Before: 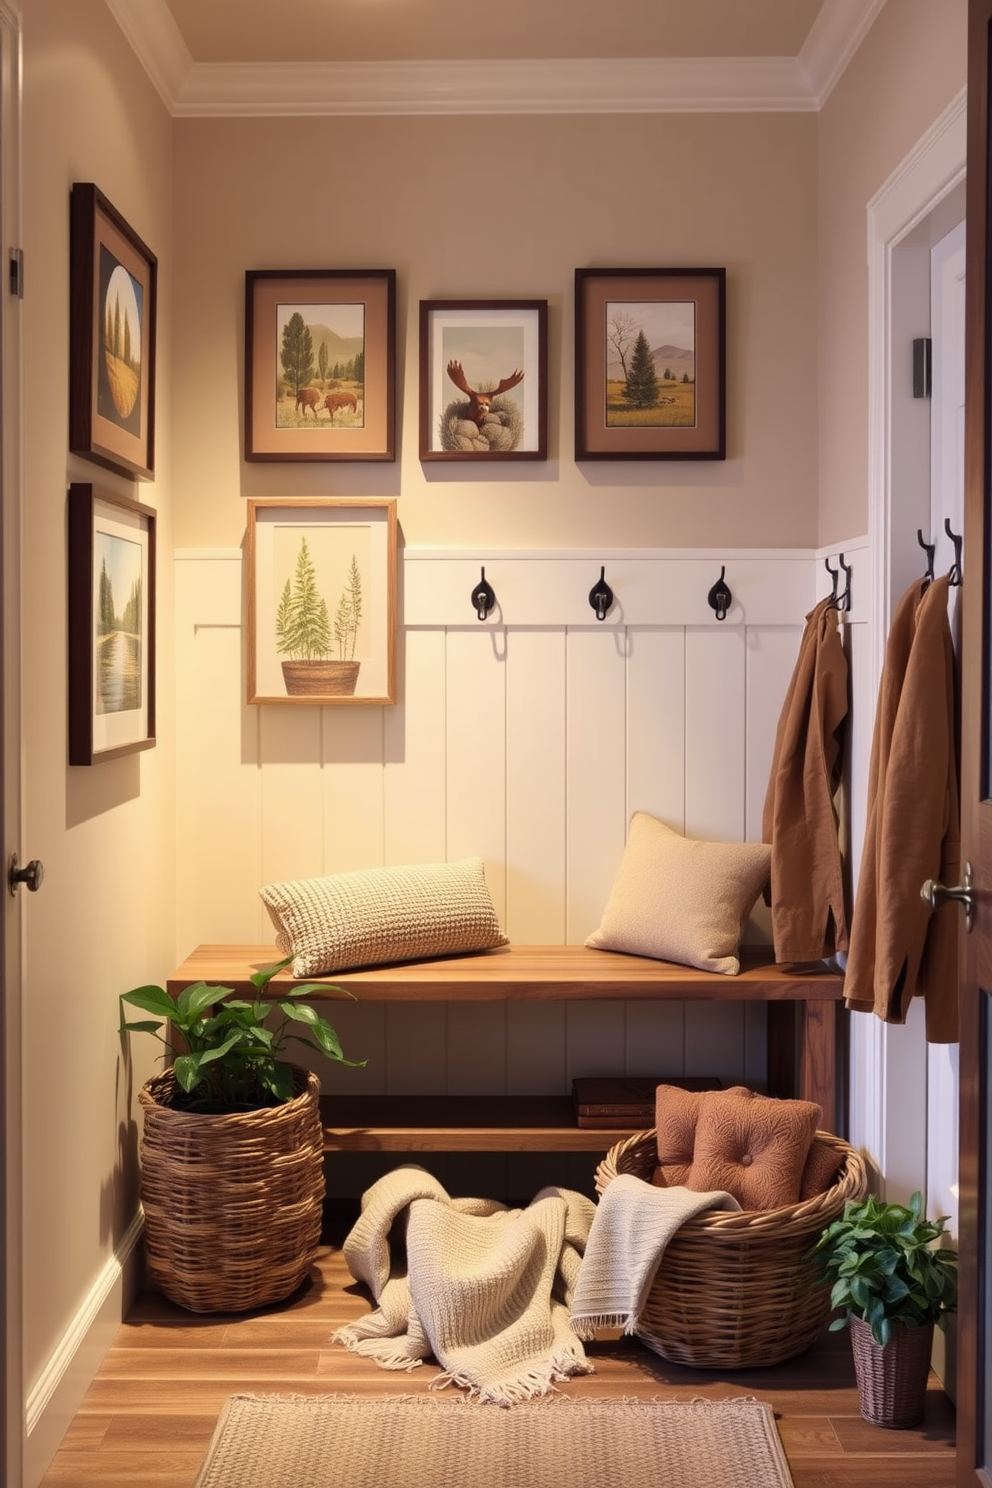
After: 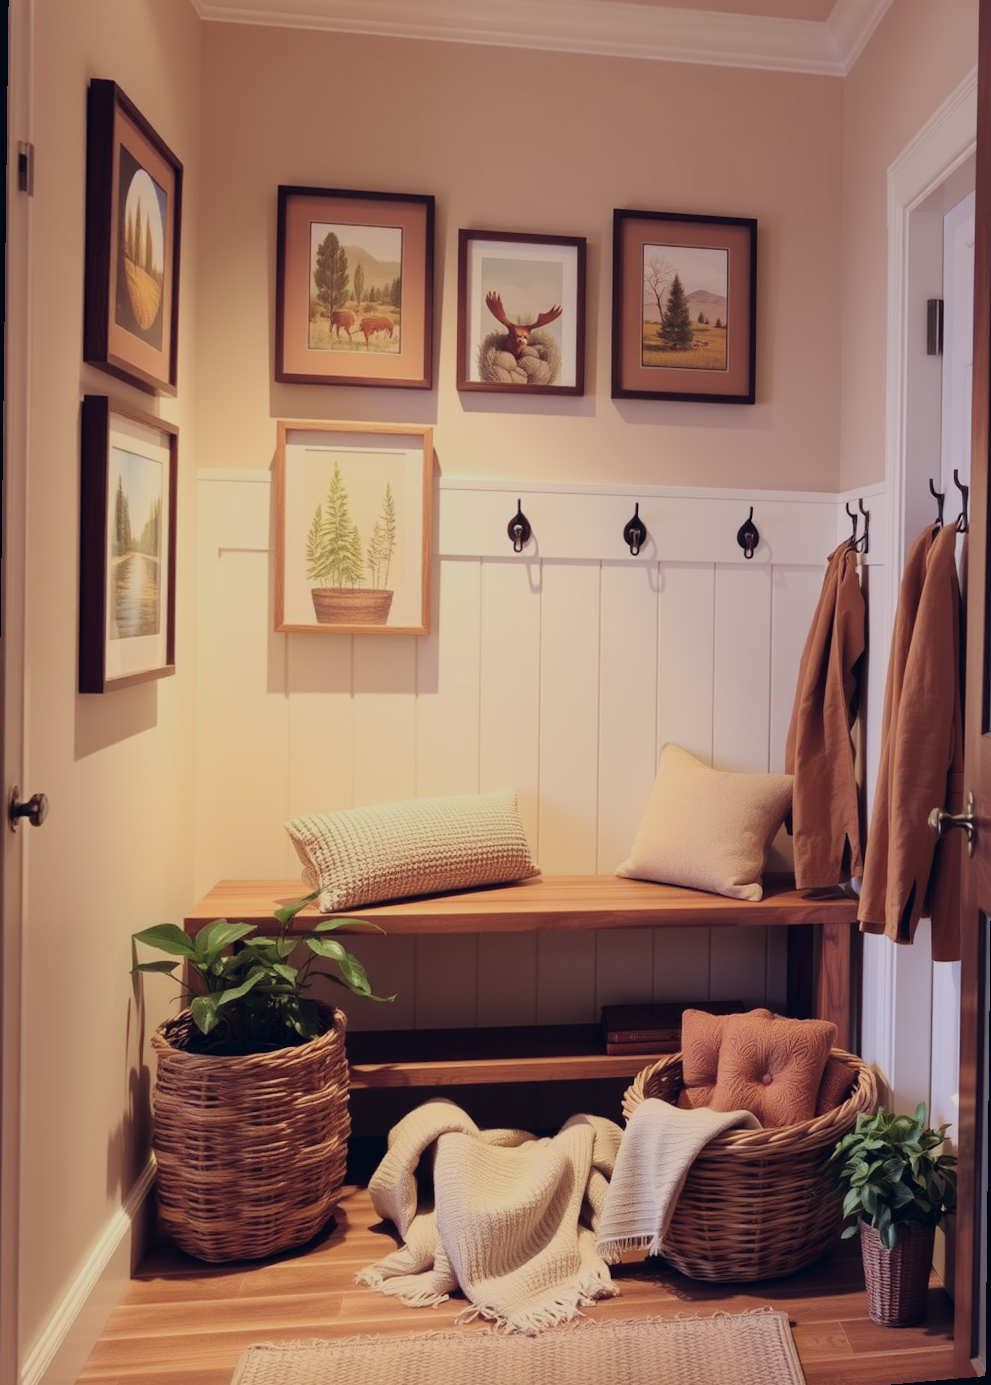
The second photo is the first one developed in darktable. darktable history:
rotate and perspective: rotation 0.679°, lens shift (horizontal) 0.136, crop left 0.009, crop right 0.991, crop top 0.078, crop bottom 0.95
filmic rgb: black relative exposure -7.65 EV, white relative exposure 4.56 EV, hardness 3.61, color science v6 (2022)
color balance rgb: shadows lift › chroma 9.92%, shadows lift › hue 45.12°, power › luminance 3.26%, power › hue 231.93°, global offset › luminance 0.4%, global offset › chroma 0.21%, global offset › hue 255.02°
